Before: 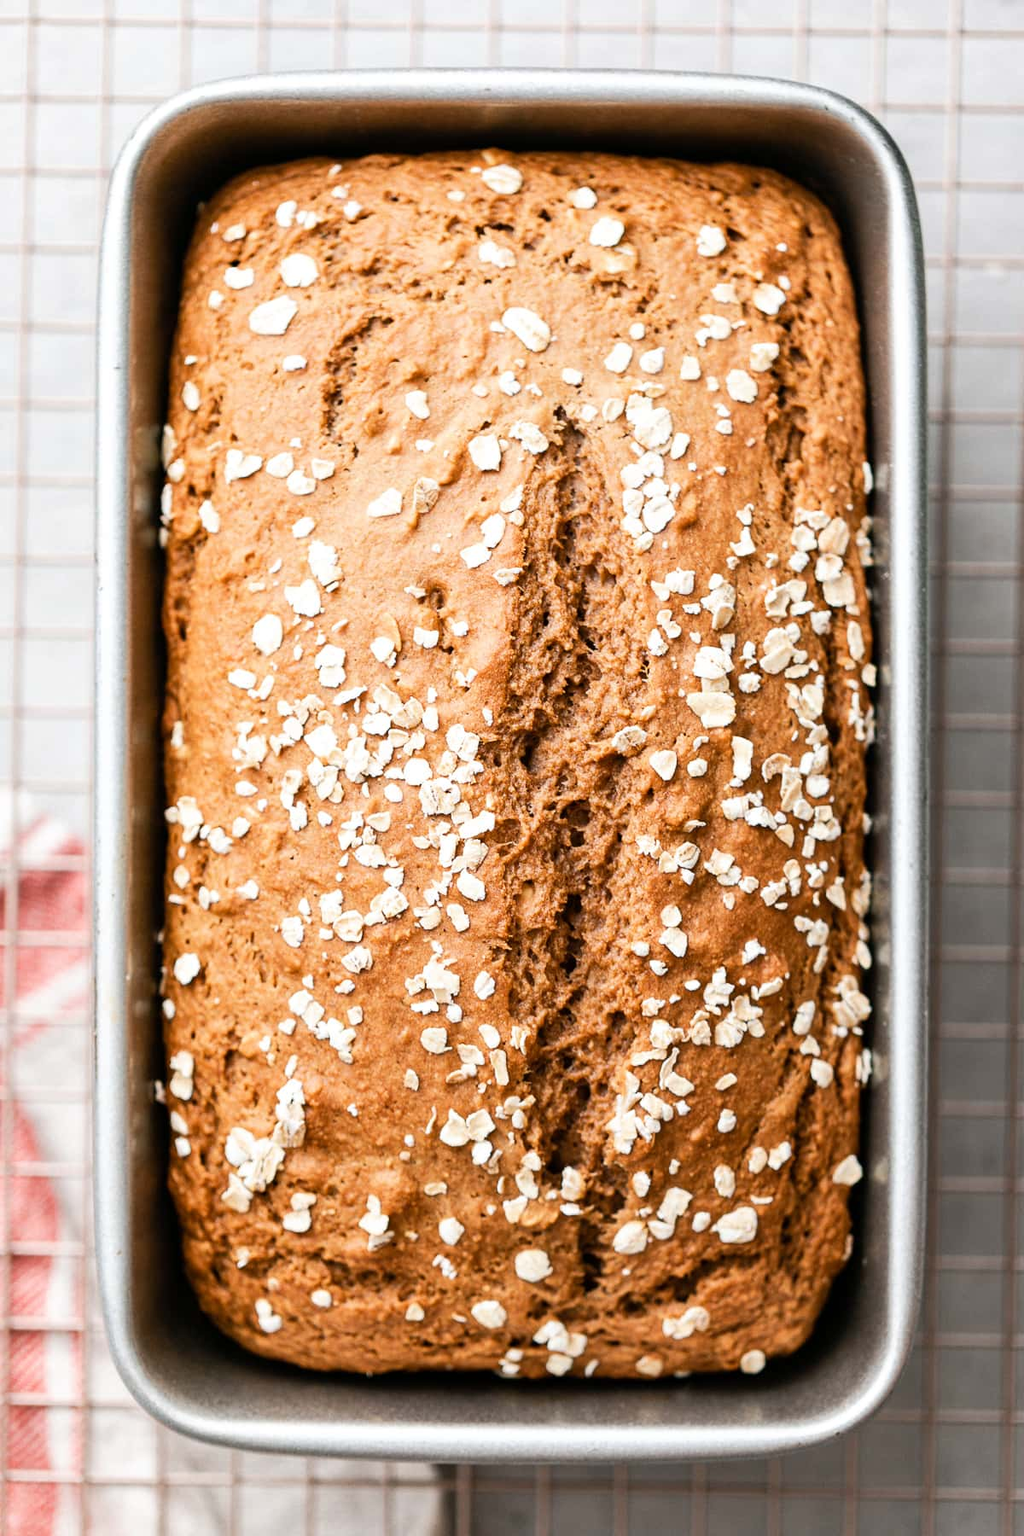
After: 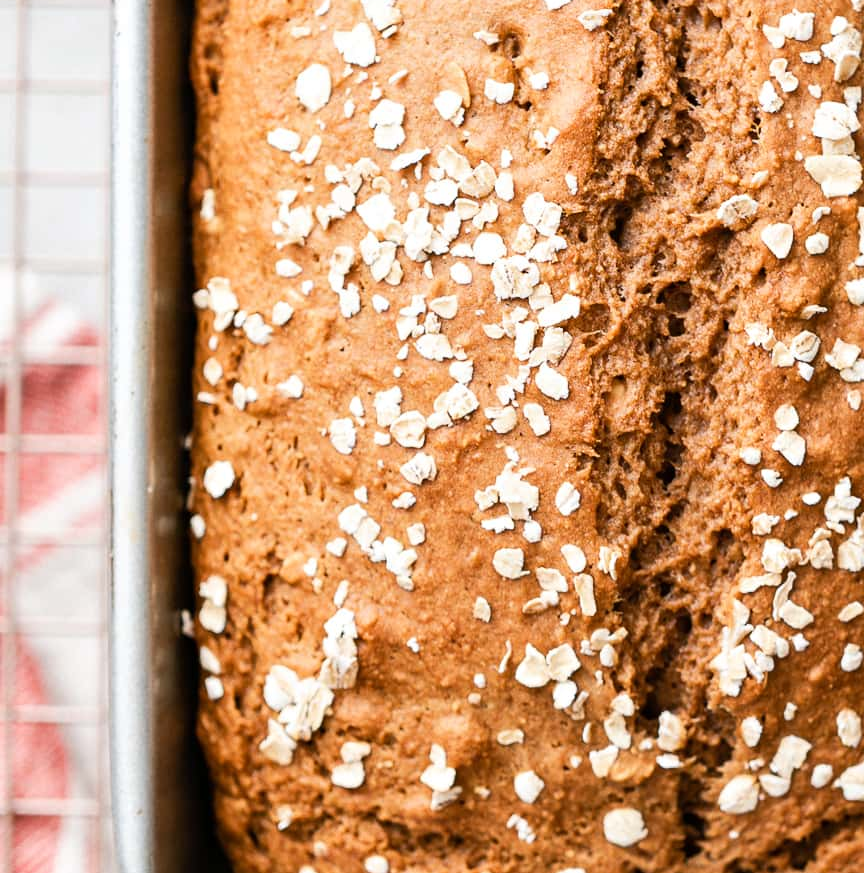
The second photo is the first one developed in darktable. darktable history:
tone equalizer: on, module defaults
white balance: emerald 1
crop: top 36.498%, right 27.964%, bottom 14.995%
